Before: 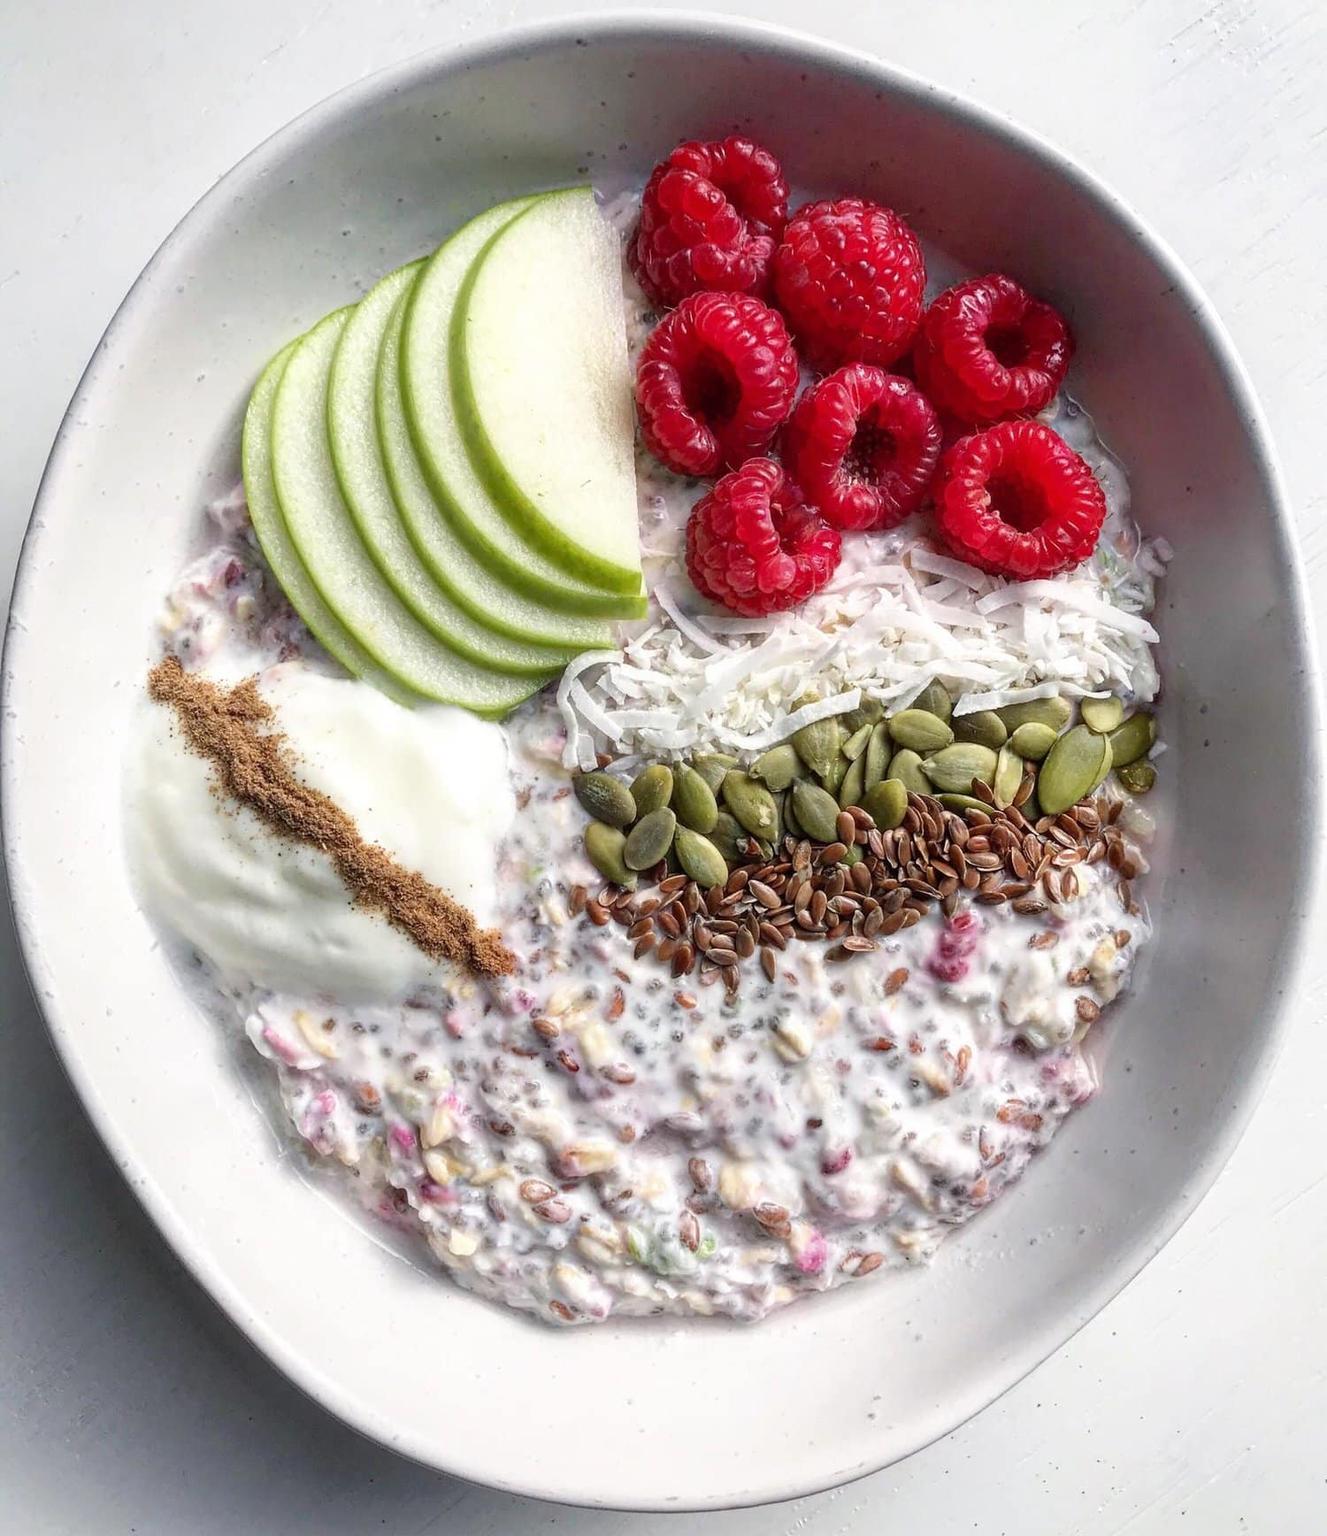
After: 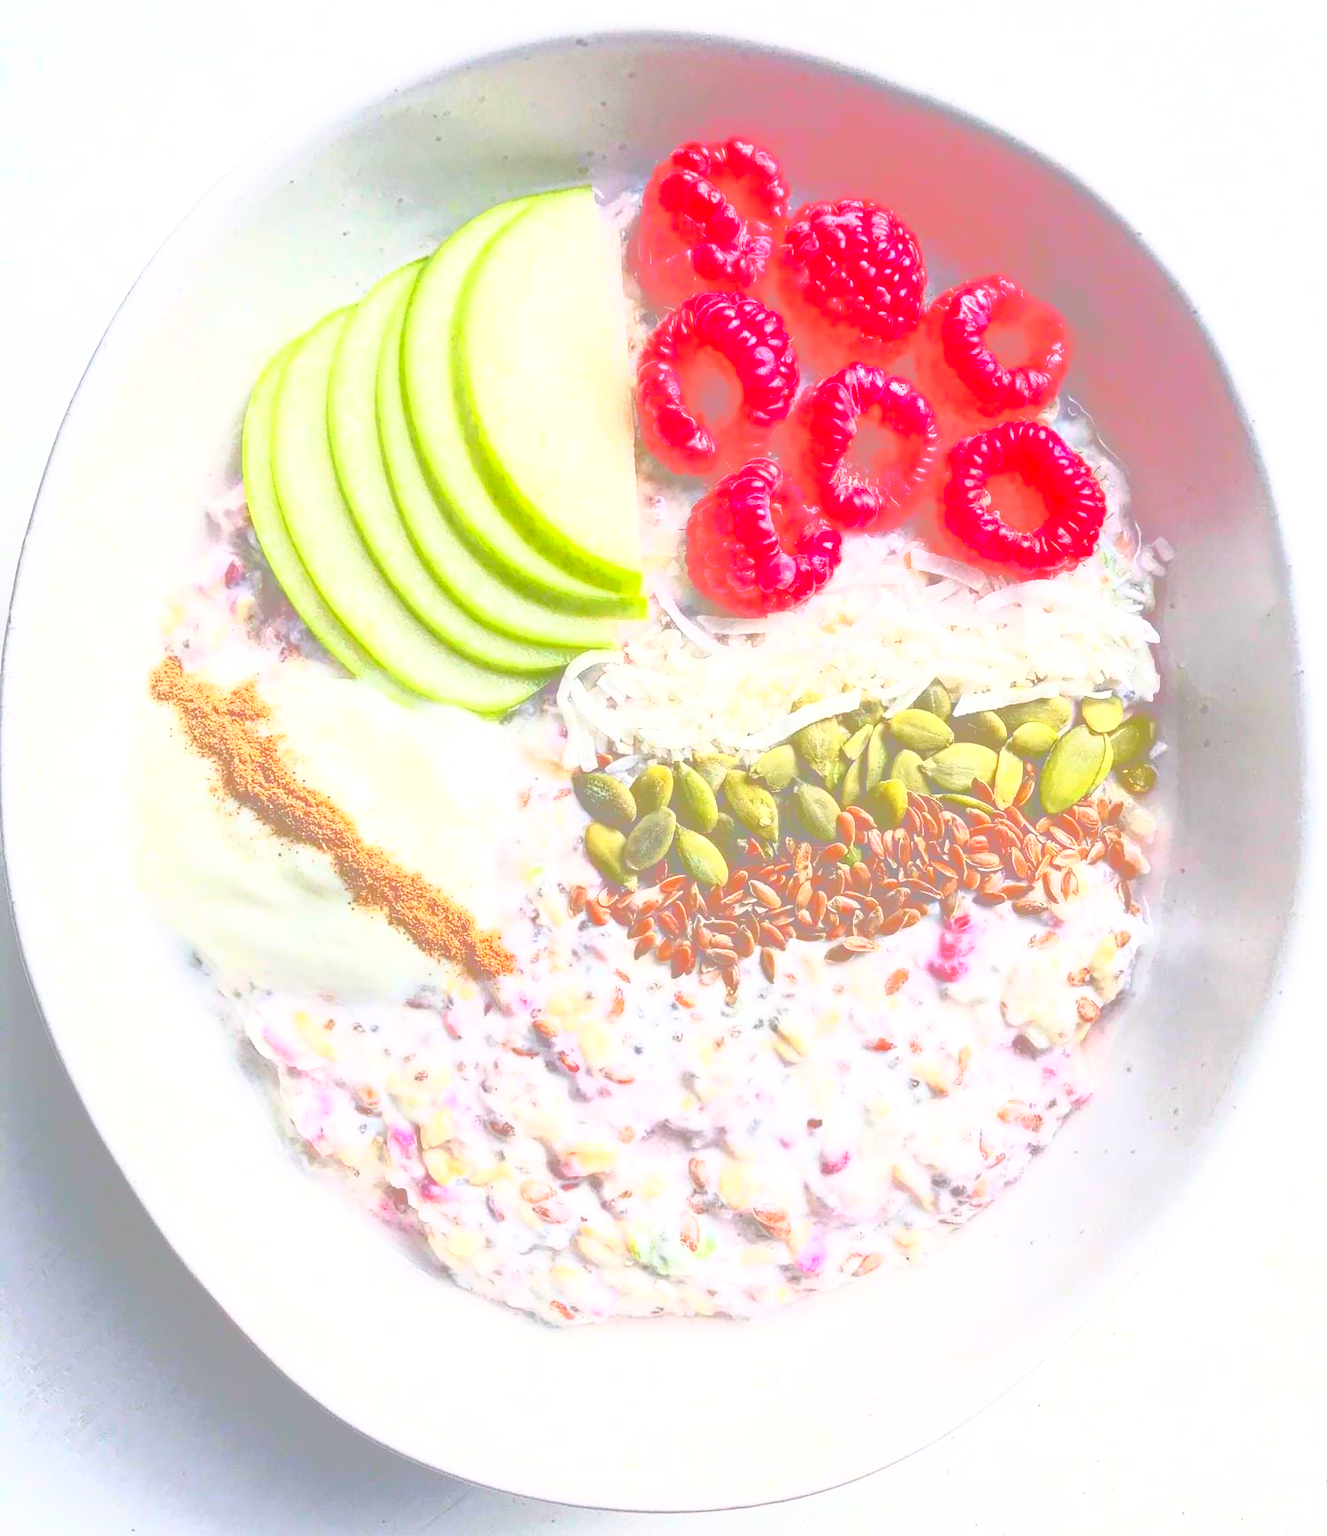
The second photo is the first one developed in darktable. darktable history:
contrast brightness saturation: contrast 0.829, brightness 0.608, saturation 0.608
exposure: black level correction 0, exposure 0.301 EV, compensate highlight preservation false
tone curve: curves: ch0 [(0, 0) (0.003, 0.626) (0.011, 0.626) (0.025, 0.63) (0.044, 0.631) (0.069, 0.632) (0.1, 0.636) (0.136, 0.637) (0.177, 0.641) (0.224, 0.642) (0.277, 0.646) (0.335, 0.649) (0.399, 0.661) (0.468, 0.679) (0.543, 0.702) (0.623, 0.732) (0.709, 0.769) (0.801, 0.804) (0.898, 0.847) (1, 1)], color space Lab, independent channels, preserve colors none
